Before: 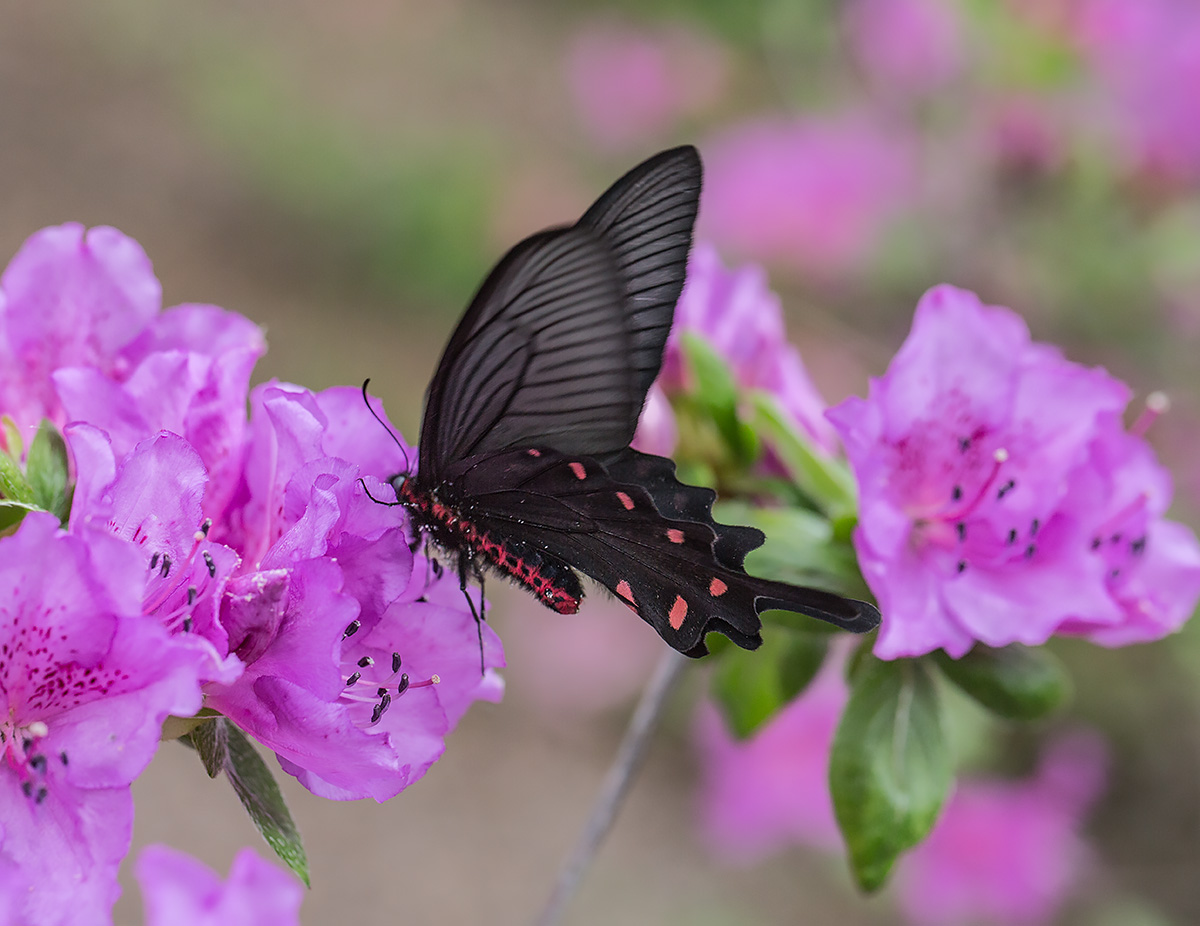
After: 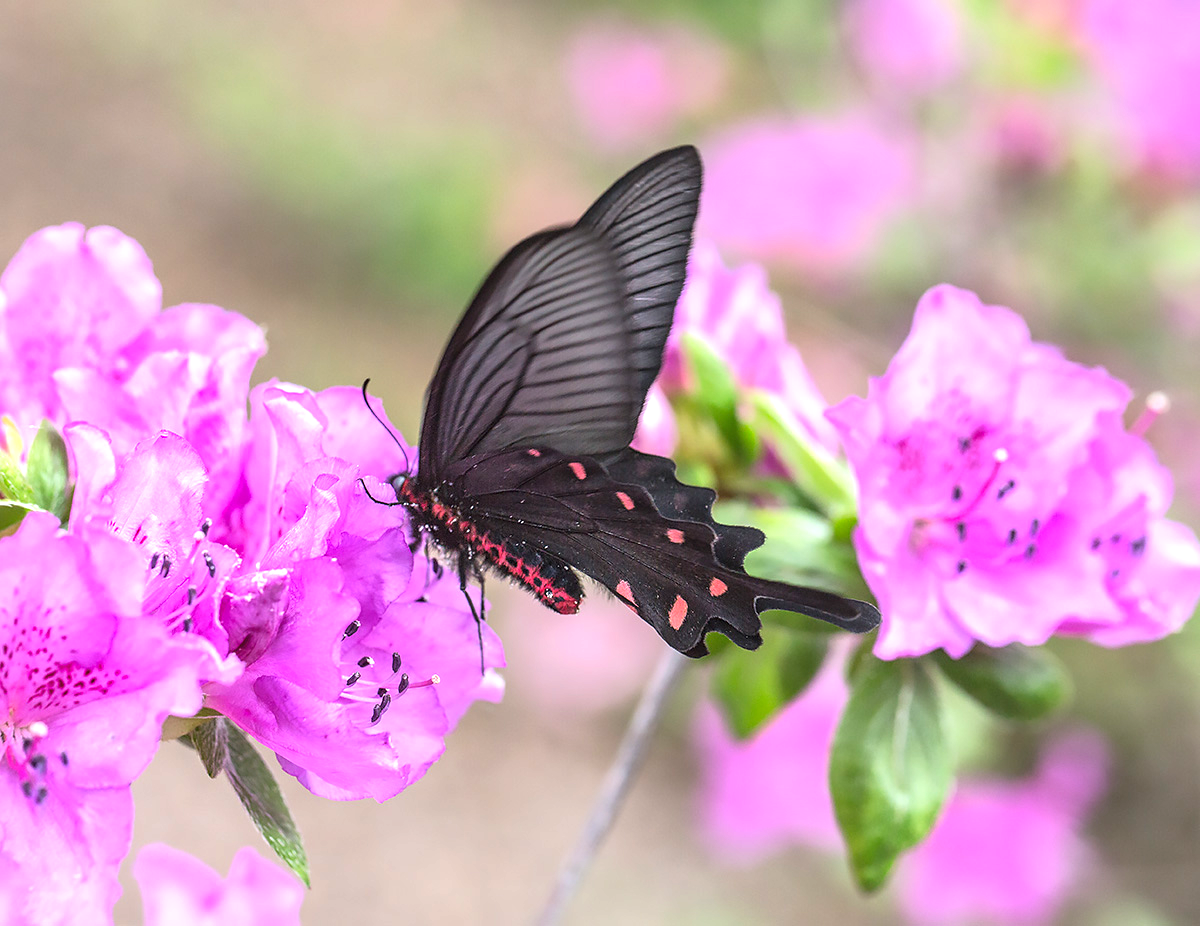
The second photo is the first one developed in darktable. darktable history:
shadows and highlights: shadows 25, highlights -25
exposure: black level correction 0, exposure 1.173 EV, compensate exposure bias true, compensate highlight preservation false
